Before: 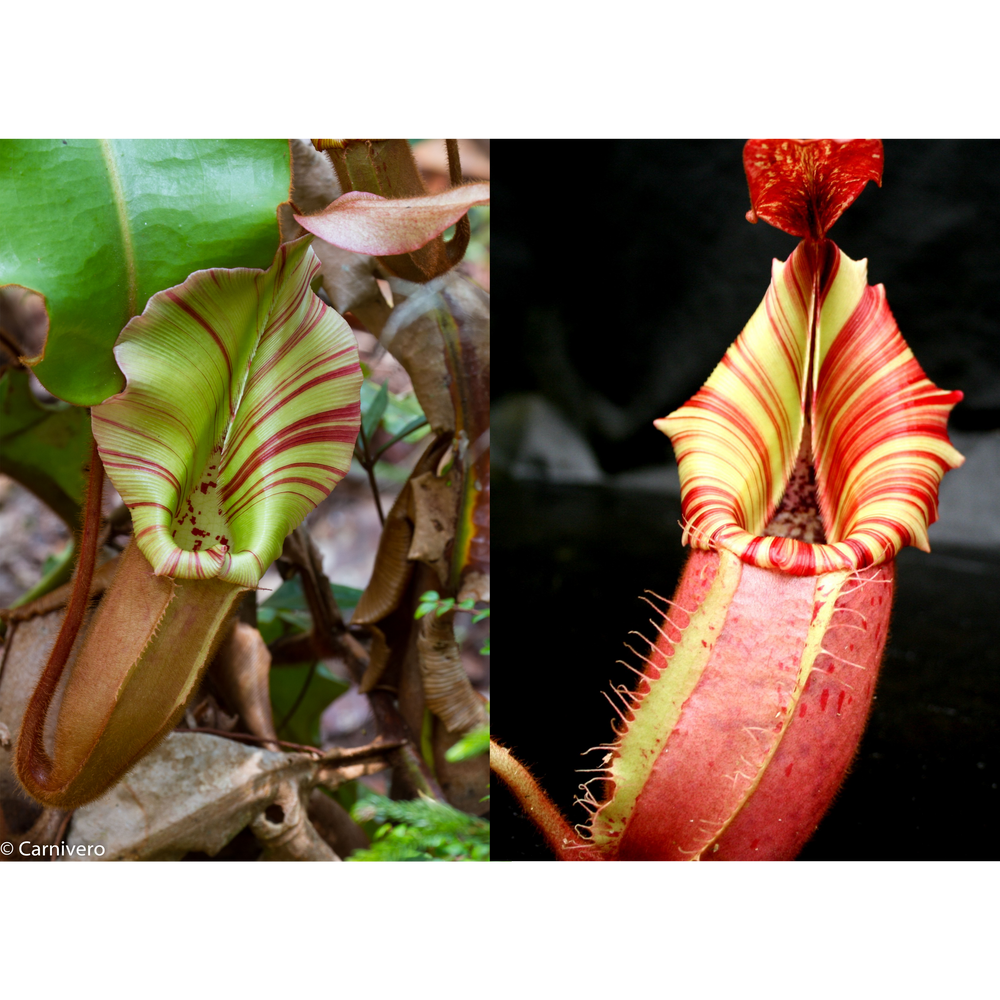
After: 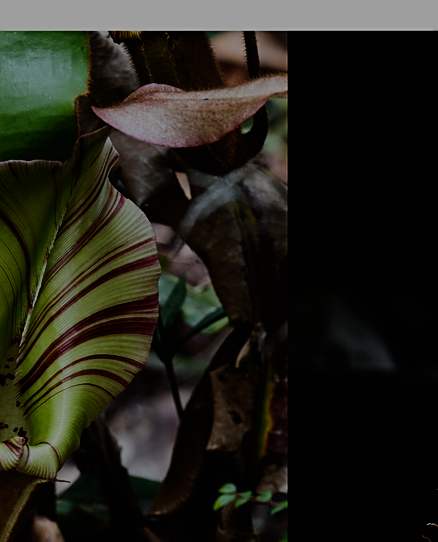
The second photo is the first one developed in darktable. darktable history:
contrast brightness saturation: saturation -0.065
crop: left 20.232%, top 10.886%, right 35.927%, bottom 34.88%
filmic rgb: black relative exposure -8.32 EV, white relative exposure 4.69 EV, threshold 2.94 EV, hardness 3.81, add noise in highlights 0.001, preserve chrominance no, color science v3 (2019), use custom middle-gray values true, contrast in highlights soft, enable highlight reconstruction true
exposure: exposure -1.994 EV, compensate highlight preservation false
sharpen: amount 0.492
tone curve: curves: ch0 [(0, 0) (0.003, 0.003) (0.011, 0.005) (0.025, 0.008) (0.044, 0.012) (0.069, 0.02) (0.1, 0.031) (0.136, 0.047) (0.177, 0.088) (0.224, 0.141) (0.277, 0.222) (0.335, 0.32) (0.399, 0.425) (0.468, 0.524) (0.543, 0.623) (0.623, 0.716) (0.709, 0.796) (0.801, 0.88) (0.898, 0.959) (1, 1)], preserve colors basic power
